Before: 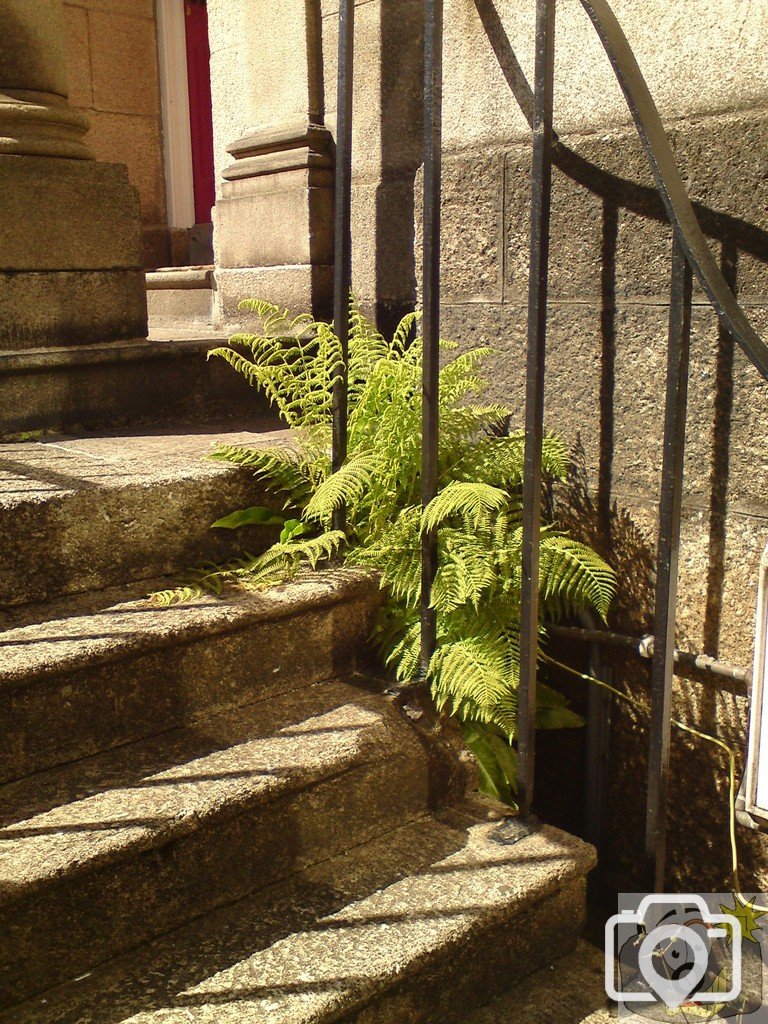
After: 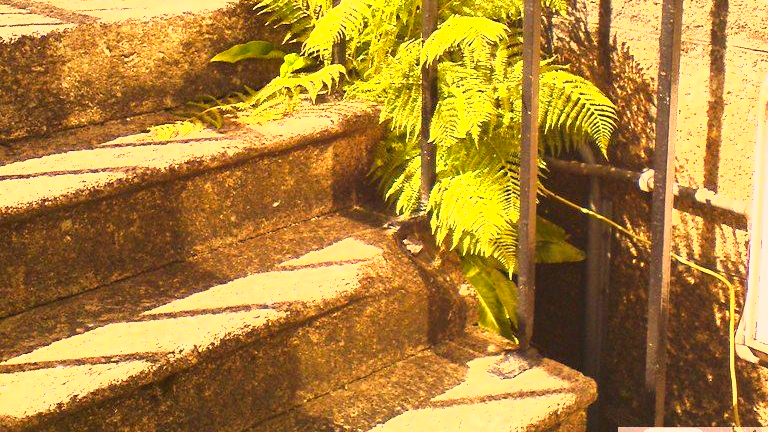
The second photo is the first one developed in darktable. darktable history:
color correction: highlights a* 20.88, highlights b* 19.64
shadows and highlights: shadows 24.95, highlights -24.99
exposure: exposure 1.996 EV, compensate highlight preservation false
crop: top 45.53%, bottom 12.243%
